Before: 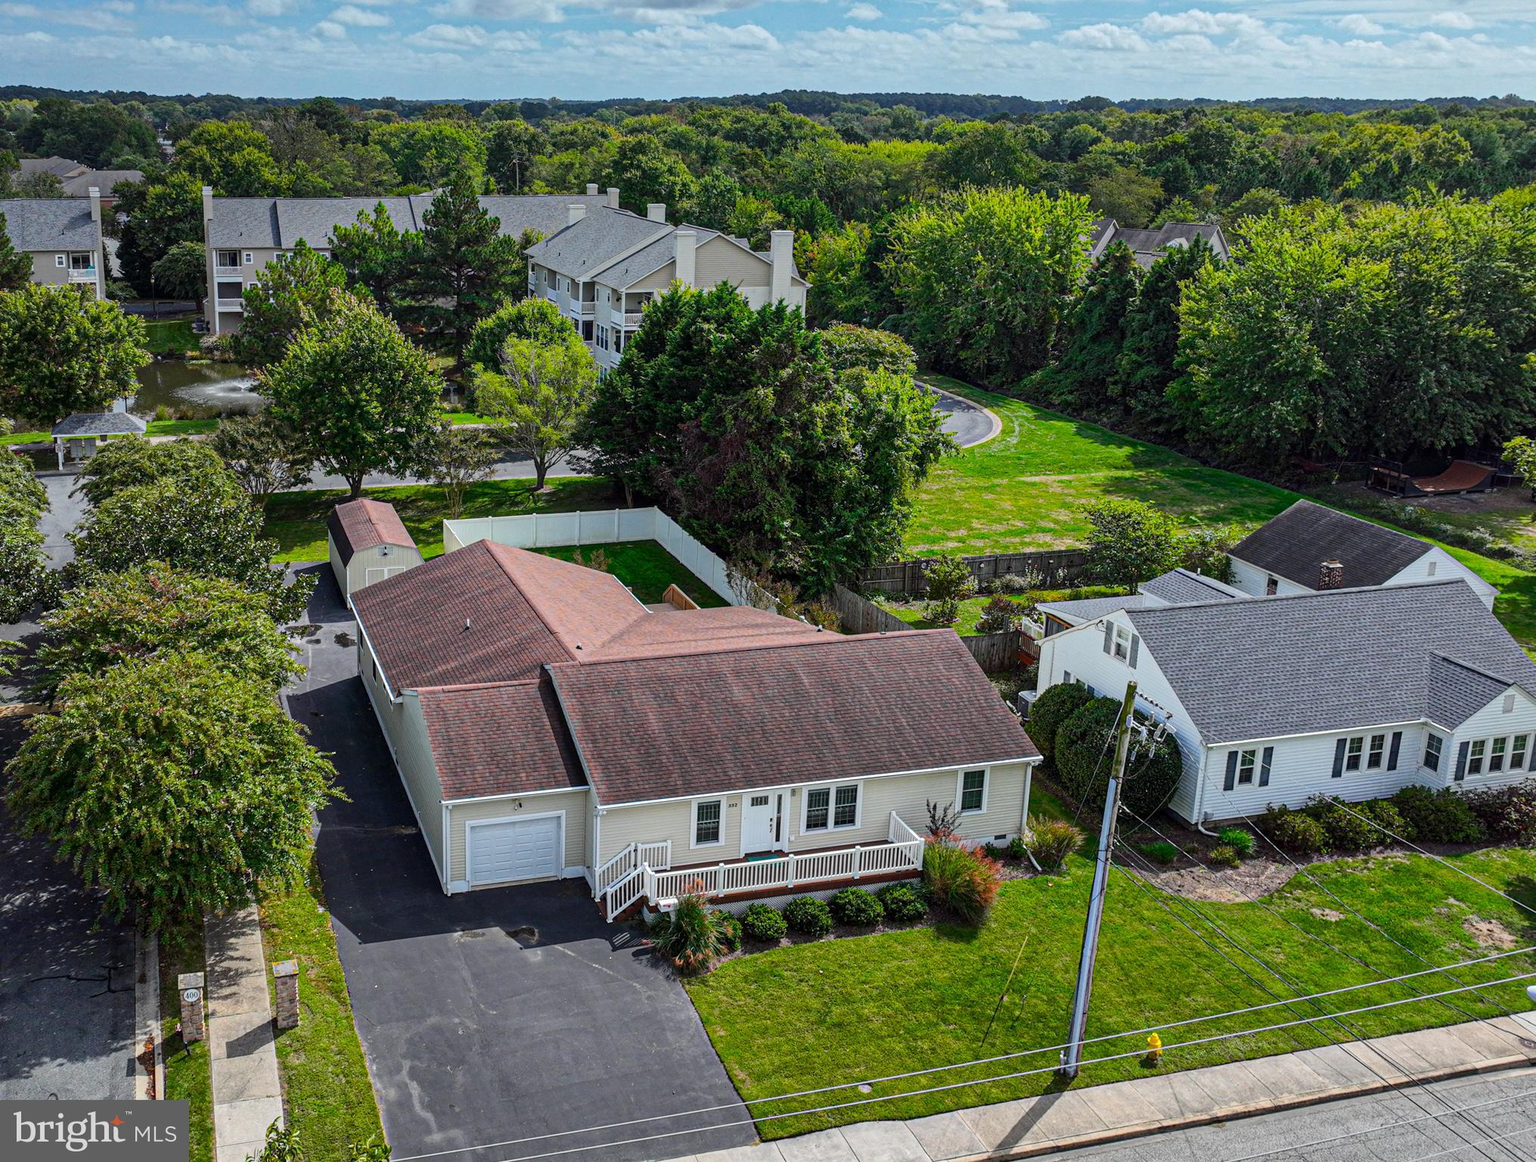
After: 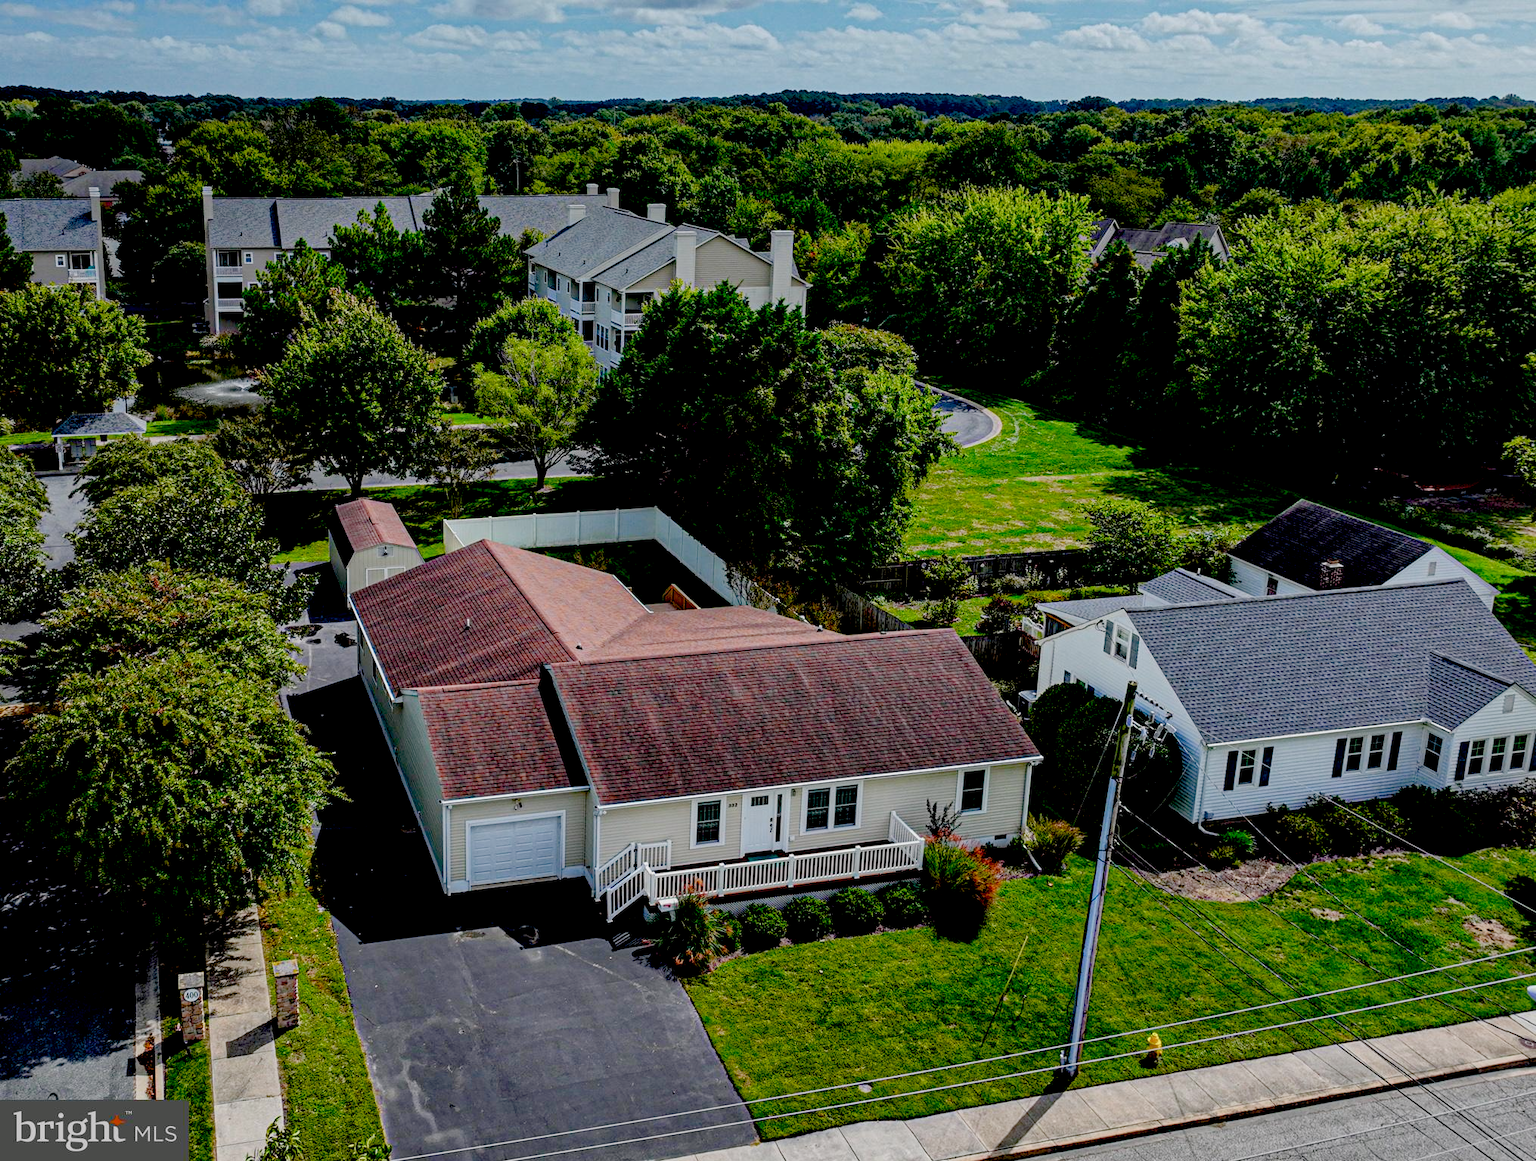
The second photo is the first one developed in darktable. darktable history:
color balance rgb: shadows lift › chroma 1%, shadows lift › hue 113°, highlights gain › chroma 0.2%, highlights gain › hue 333°, perceptual saturation grading › global saturation 20%, perceptual saturation grading › highlights -50%, perceptual saturation grading › shadows 25%, contrast -10%
exposure: black level correction 0.056, exposure -0.039 EV, compensate highlight preservation false
